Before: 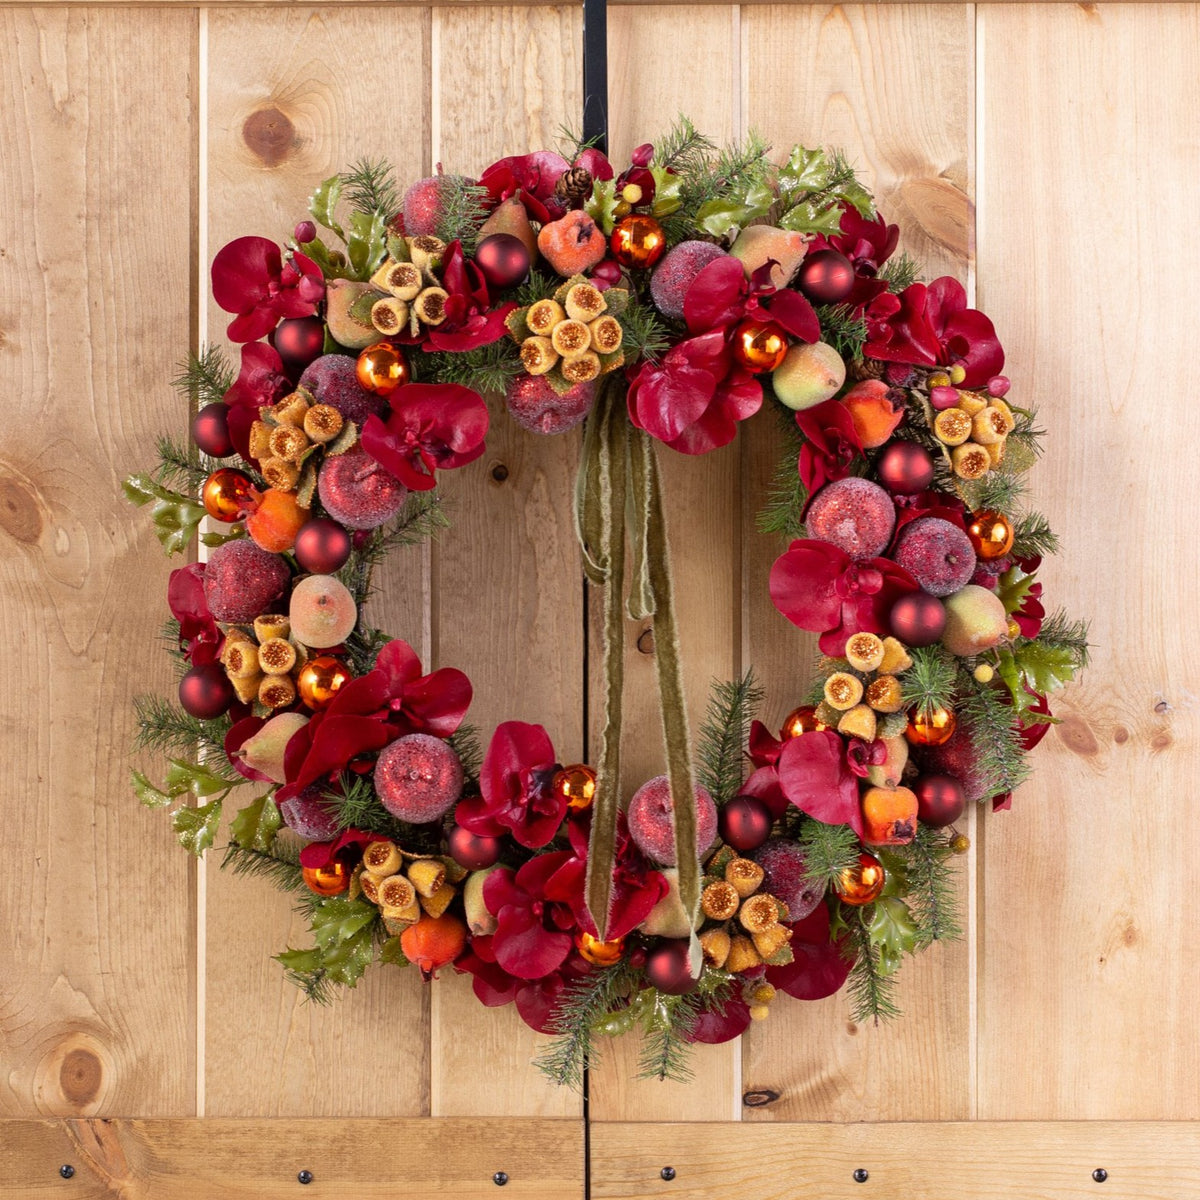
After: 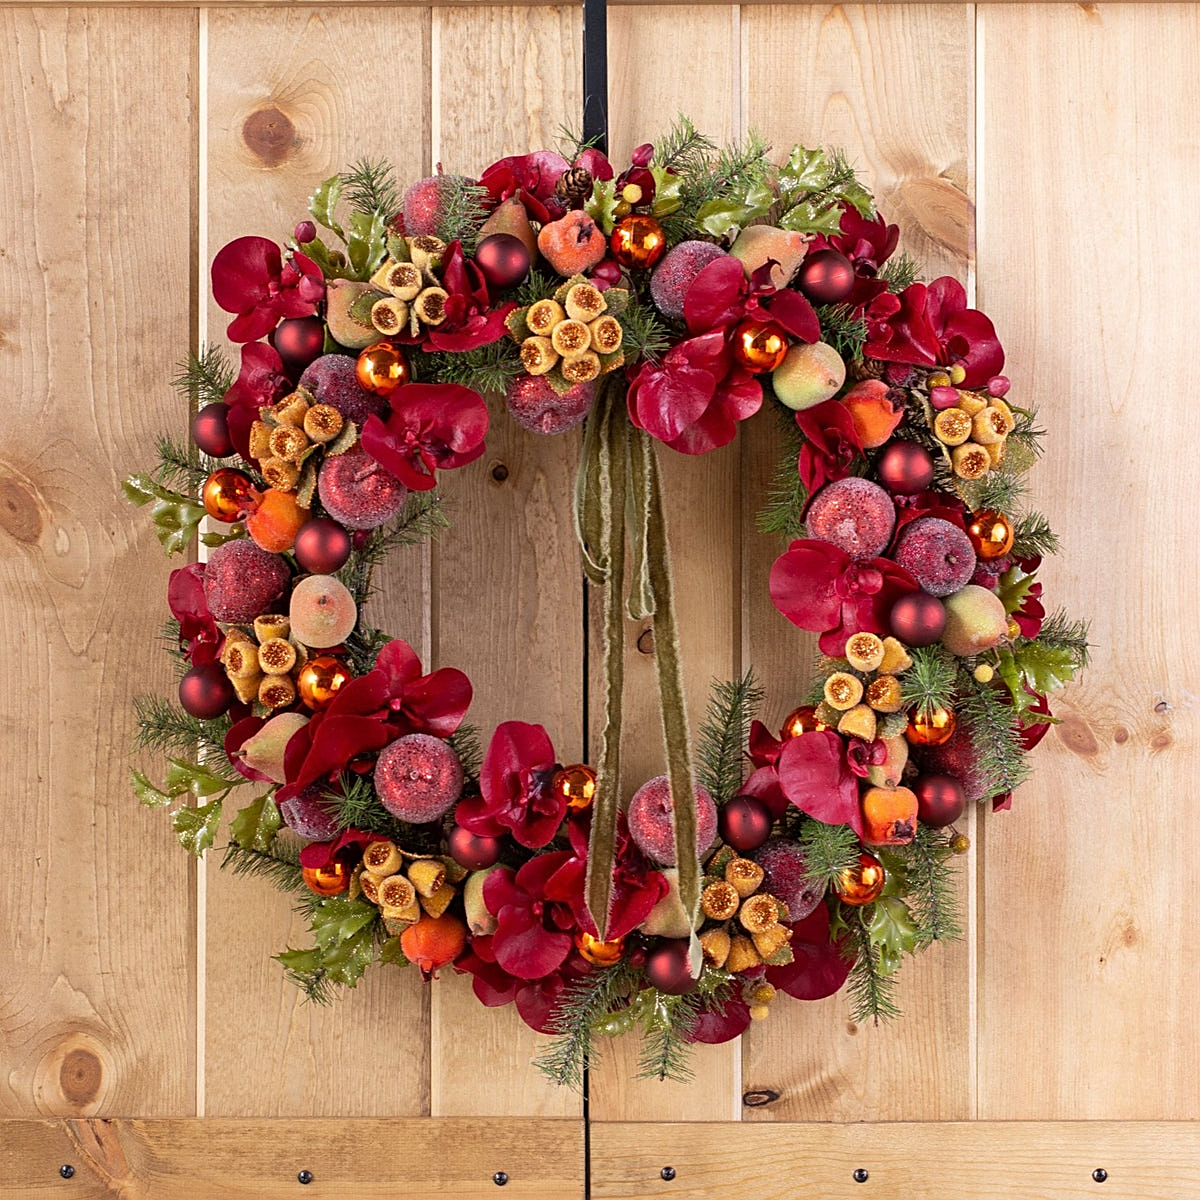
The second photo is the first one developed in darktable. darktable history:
sharpen: amount 0.542
tone equalizer: edges refinement/feathering 500, mask exposure compensation -1.57 EV, preserve details no
